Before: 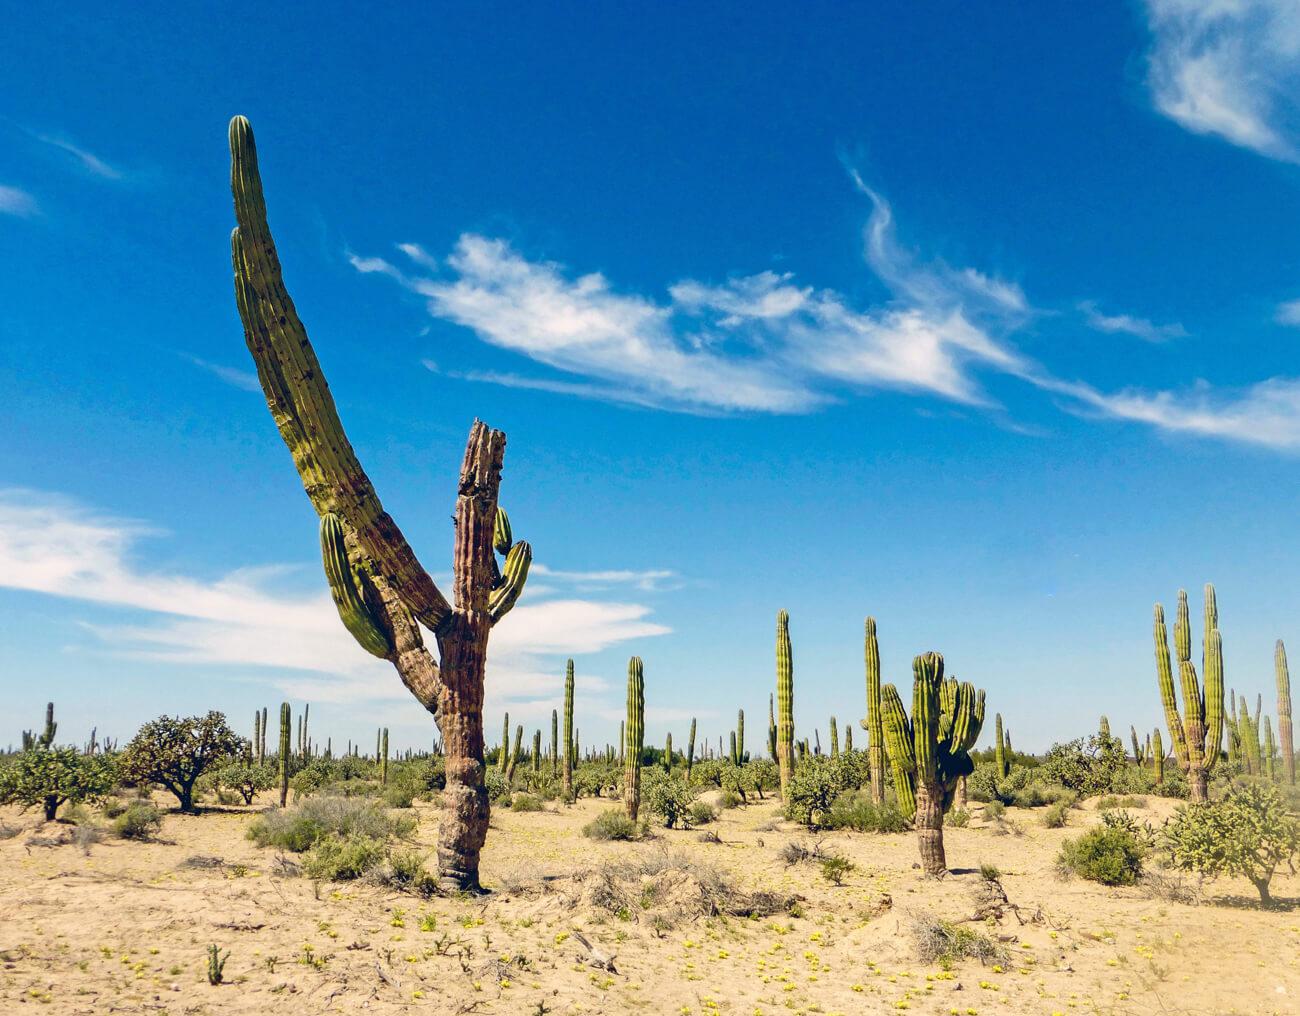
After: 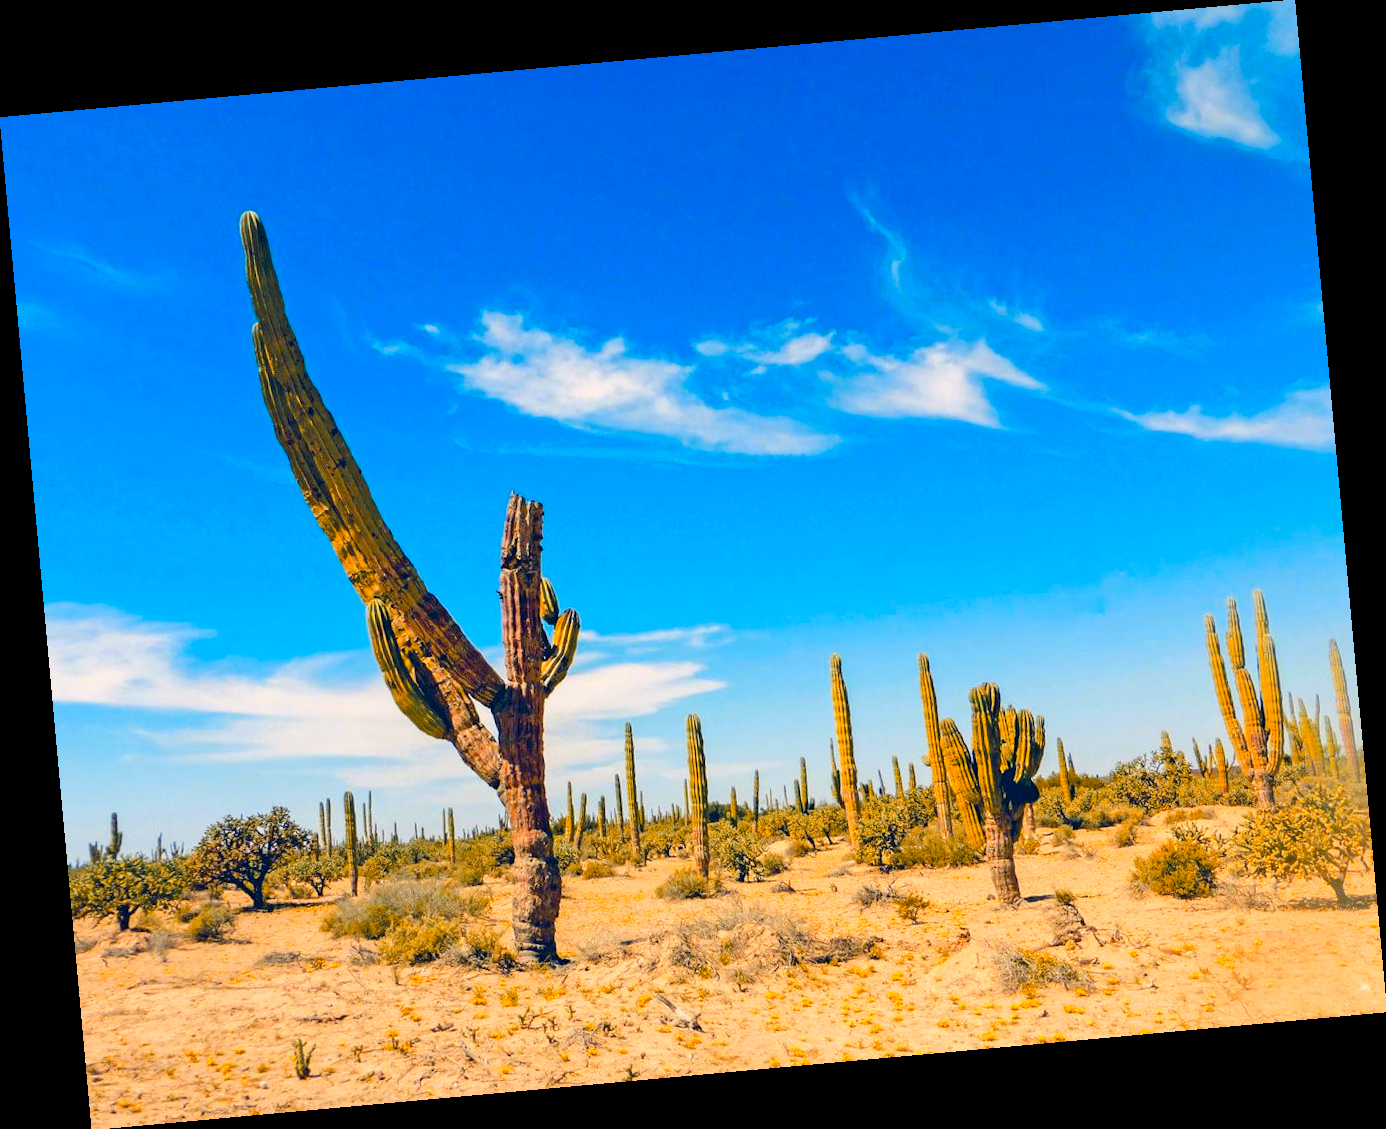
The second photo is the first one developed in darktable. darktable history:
color balance rgb: perceptual saturation grading › global saturation 25%, perceptual brilliance grading › mid-tones 10%, perceptual brilliance grading › shadows 15%, global vibrance 20%
color zones: curves: ch1 [(0.263, 0.53) (0.376, 0.287) (0.487, 0.512) (0.748, 0.547) (1, 0.513)]; ch2 [(0.262, 0.45) (0.751, 0.477)], mix 31.98%
rotate and perspective: rotation -5.2°, automatic cropping off
color contrast: green-magenta contrast 0.8, blue-yellow contrast 1.1, unbound 0
